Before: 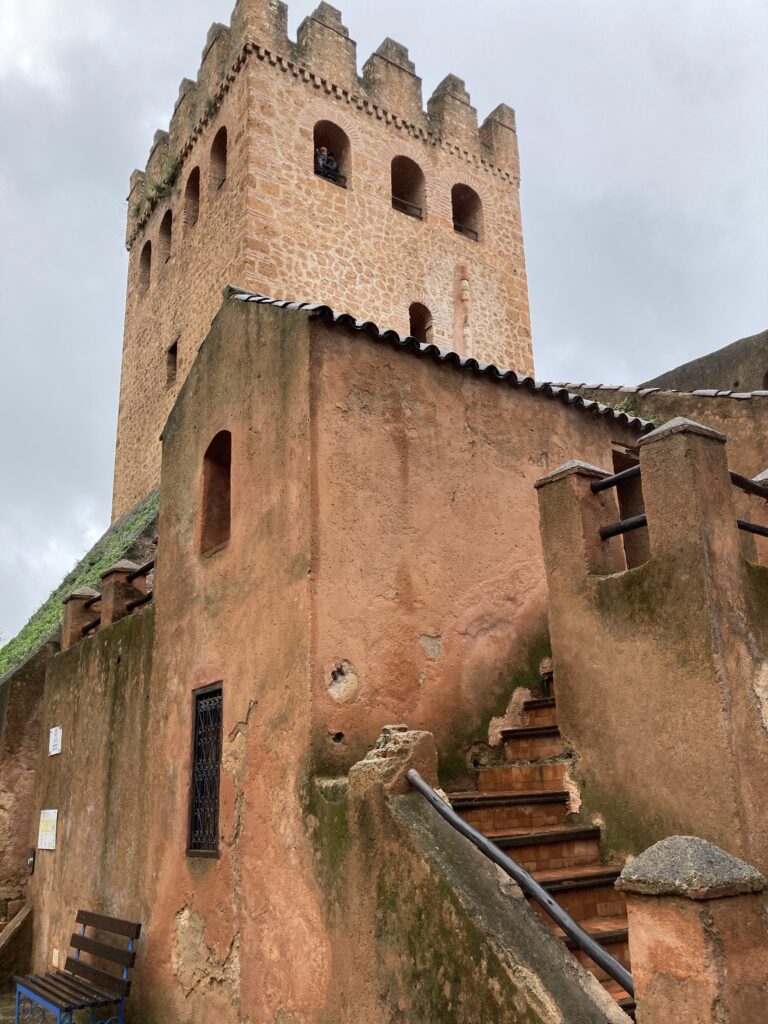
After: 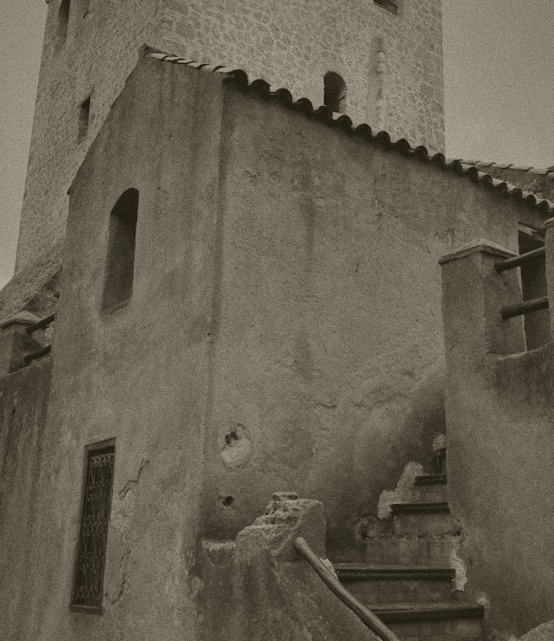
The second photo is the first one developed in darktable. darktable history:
vignetting: brightness -0.233, saturation 0.141
colorize: hue 41.44°, saturation 22%, source mix 60%, lightness 10.61%
grain: on, module defaults
crop and rotate: angle -3.37°, left 9.79%, top 20.73%, right 12.42%, bottom 11.82%
